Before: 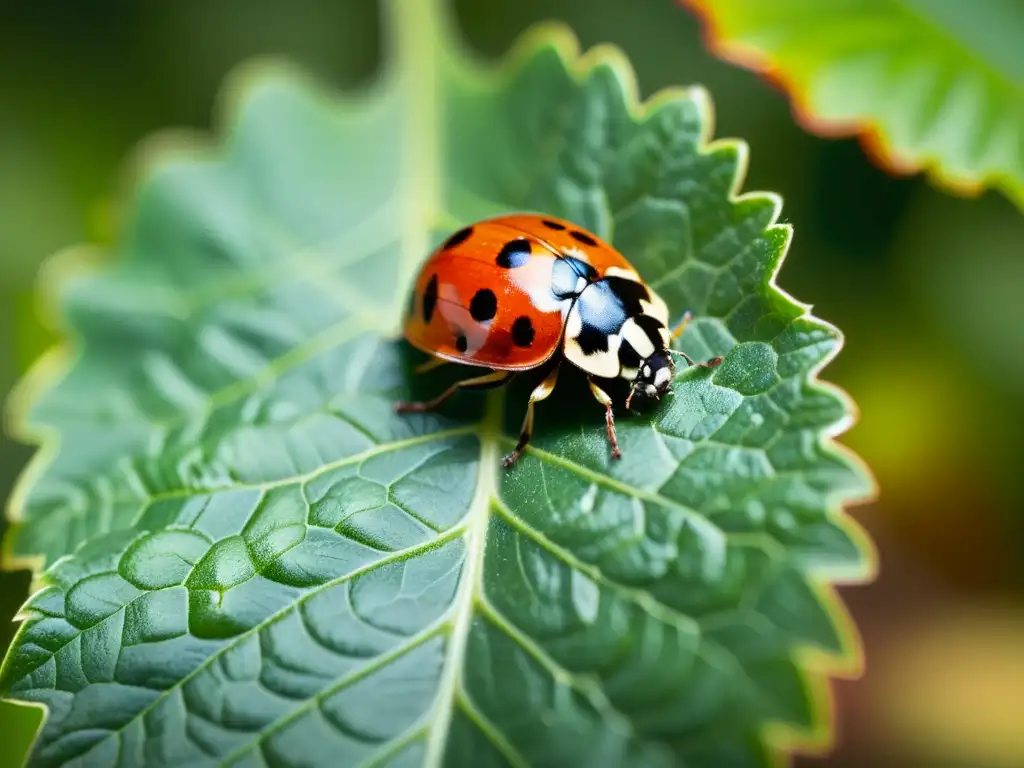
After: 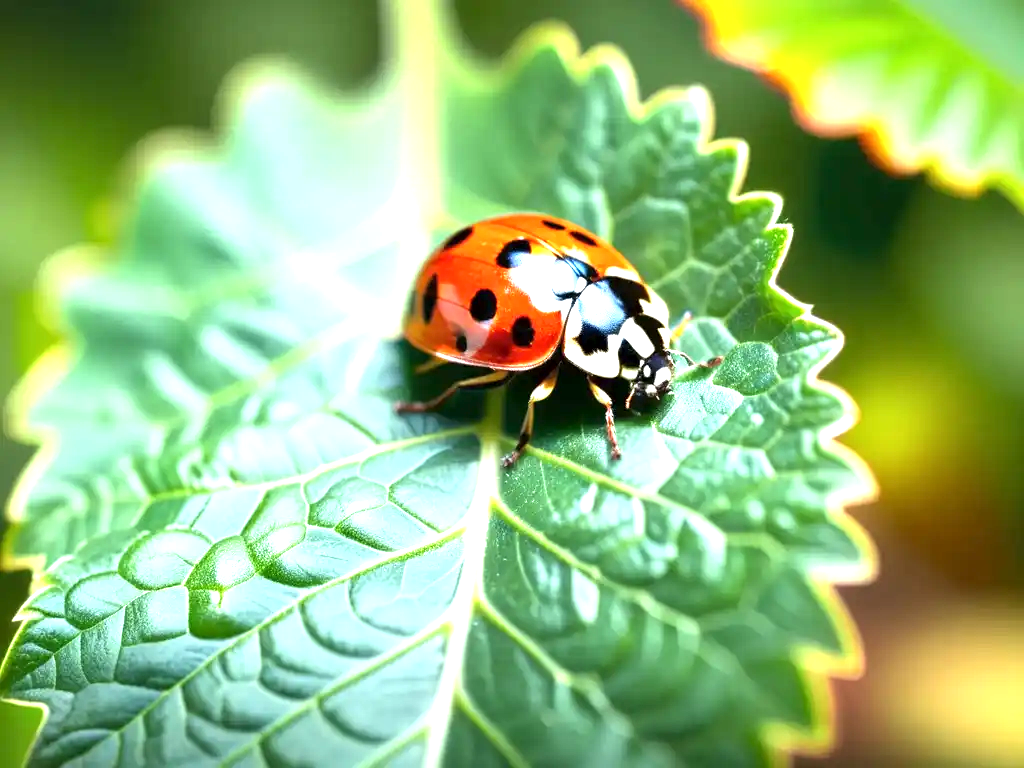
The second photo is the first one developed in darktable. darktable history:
exposure: black level correction 0, exposure 1.199 EV, compensate exposure bias true, compensate highlight preservation false
local contrast: highlights 104%, shadows 100%, detail 120%, midtone range 0.2
